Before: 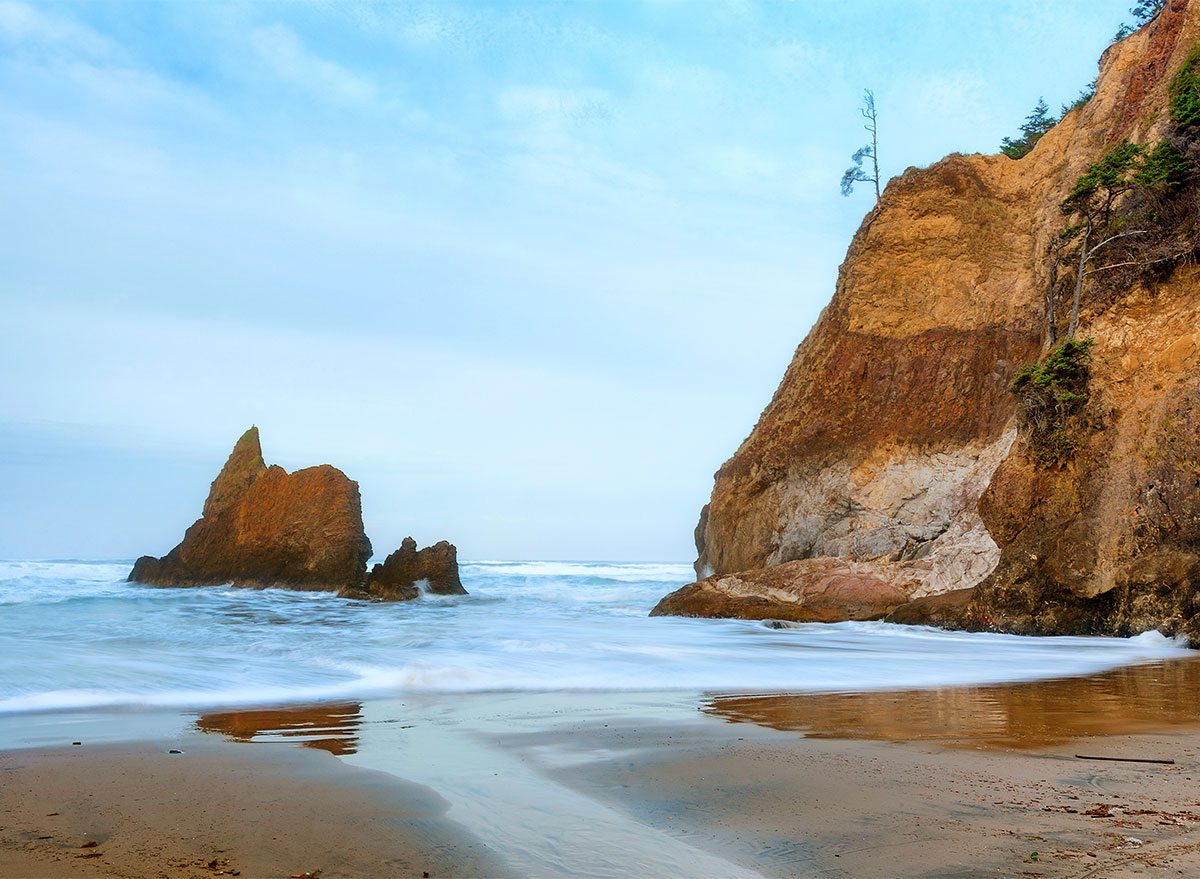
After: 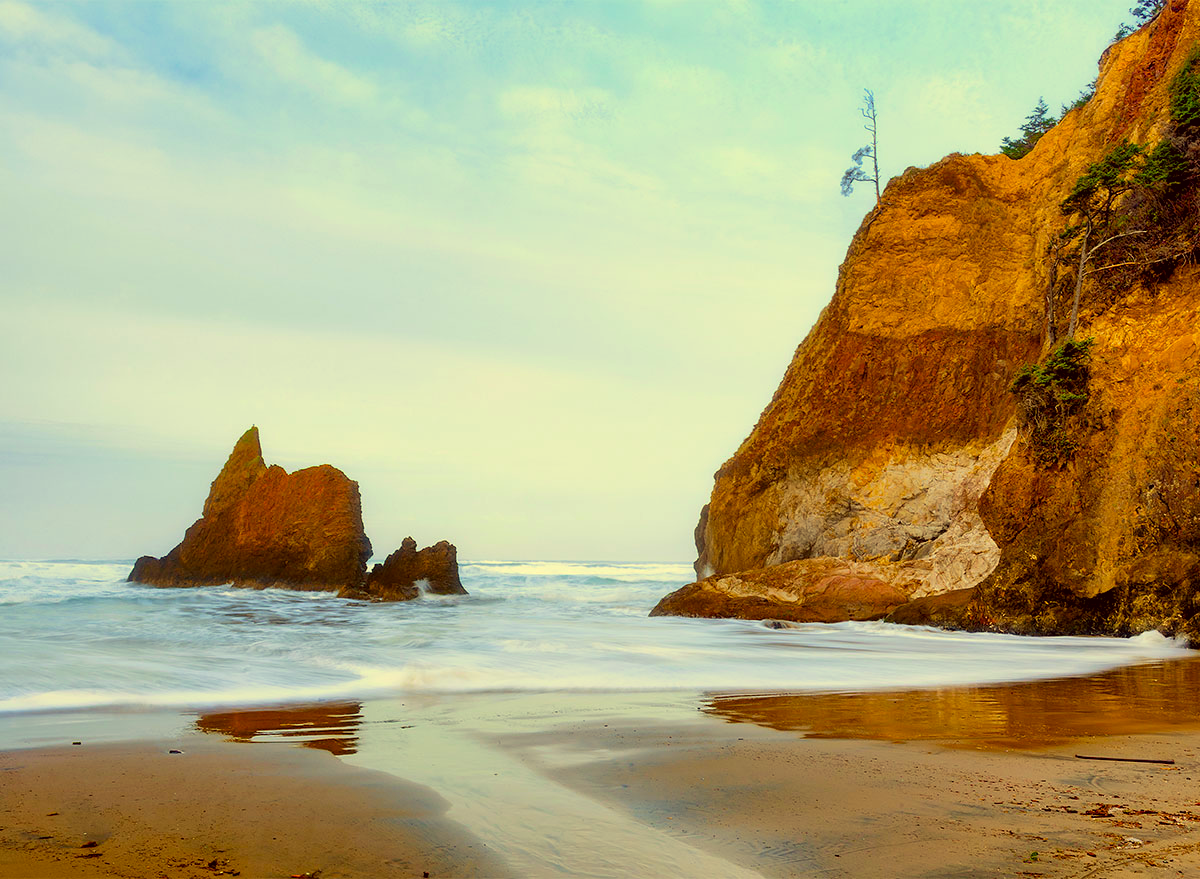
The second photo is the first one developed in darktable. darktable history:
color balance rgb: shadows lift › luminance 0.759%, shadows lift › chroma 0.5%, shadows lift › hue 22.48°, global offset › luminance -0.418%, shadows fall-off 299.665%, white fulcrum 1.99 EV, highlights fall-off 299.898%, perceptual saturation grading › global saturation 36.907%, mask middle-gray fulcrum 99.981%, contrast gray fulcrum 38.254%
color correction: highlights a* -0.517, highlights b* 39.63, shadows a* 9.26, shadows b* -0.356
